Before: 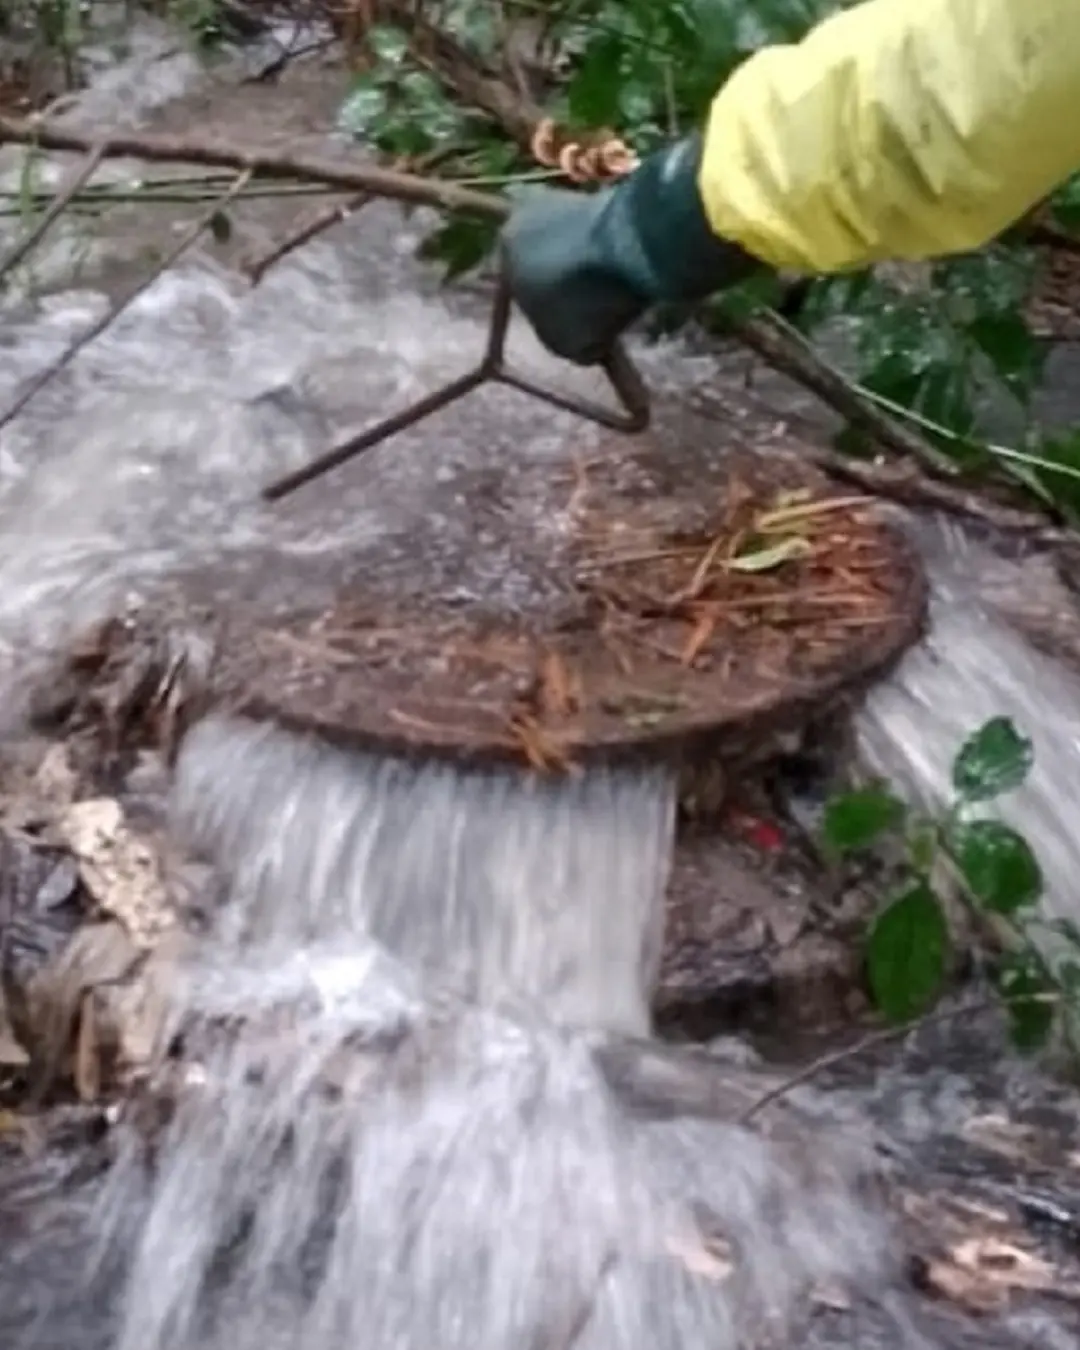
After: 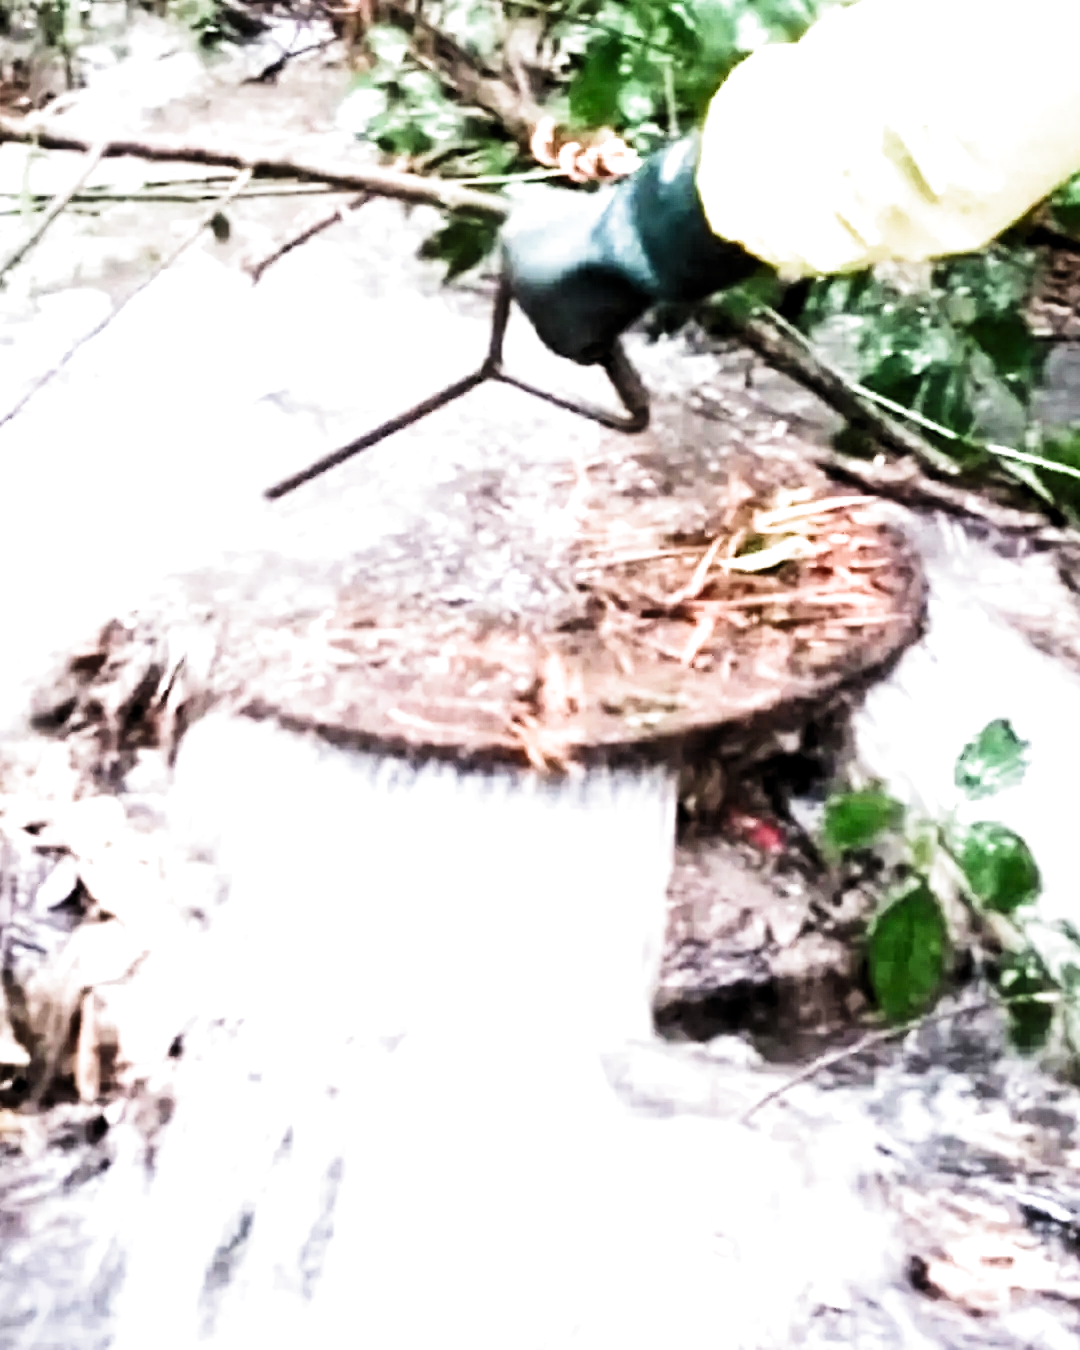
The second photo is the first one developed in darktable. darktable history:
contrast brightness saturation: contrast 0.277
filmic rgb: black relative exposure -3.64 EV, white relative exposure 2.44 EV, hardness 3.28, color science v5 (2021), contrast in shadows safe, contrast in highlights safe
levels: levels [0, 0.492, 0.984]
exposure: black level correction 0, exposure 1.87 EV, compensate highlight preservation false
